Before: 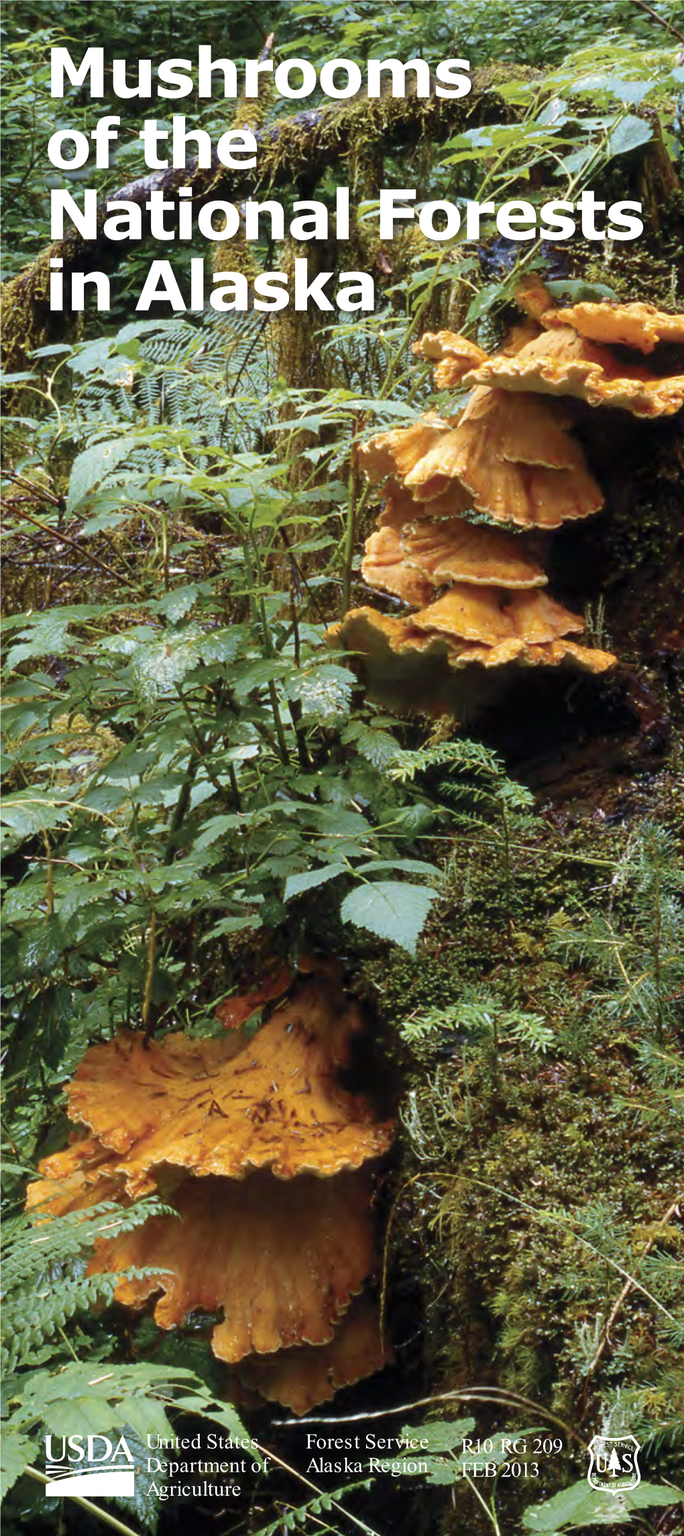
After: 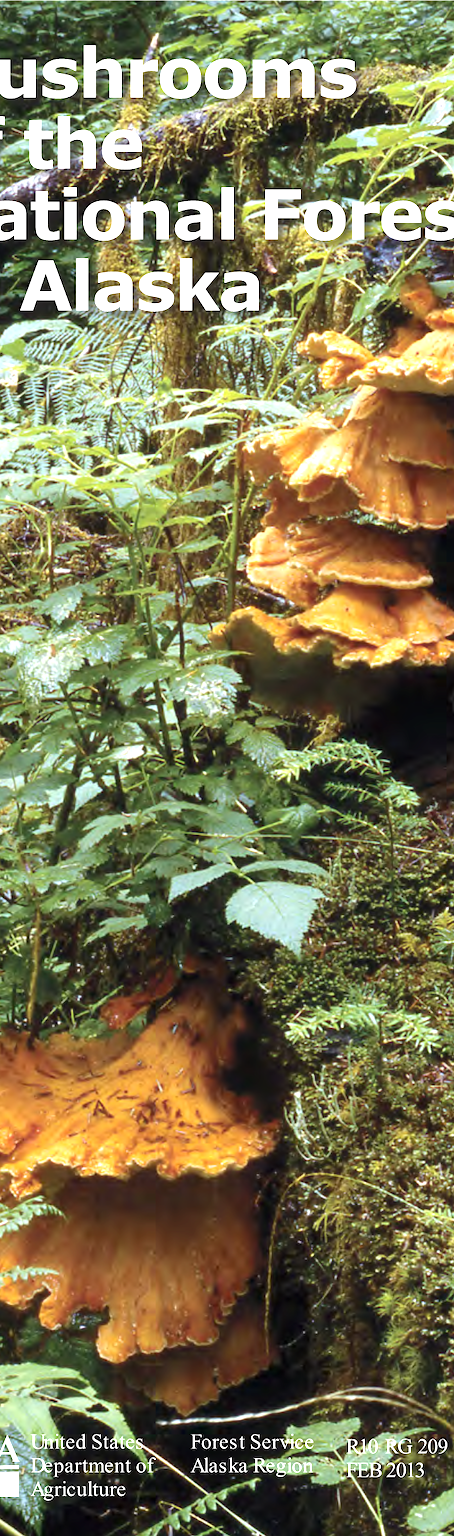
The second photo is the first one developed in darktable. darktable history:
crop: left 16.899%, right 16.556%
exposure: black level correction 0, exposure 0.7 EV, compensate exposure bias true, compensate highlight preservation false
